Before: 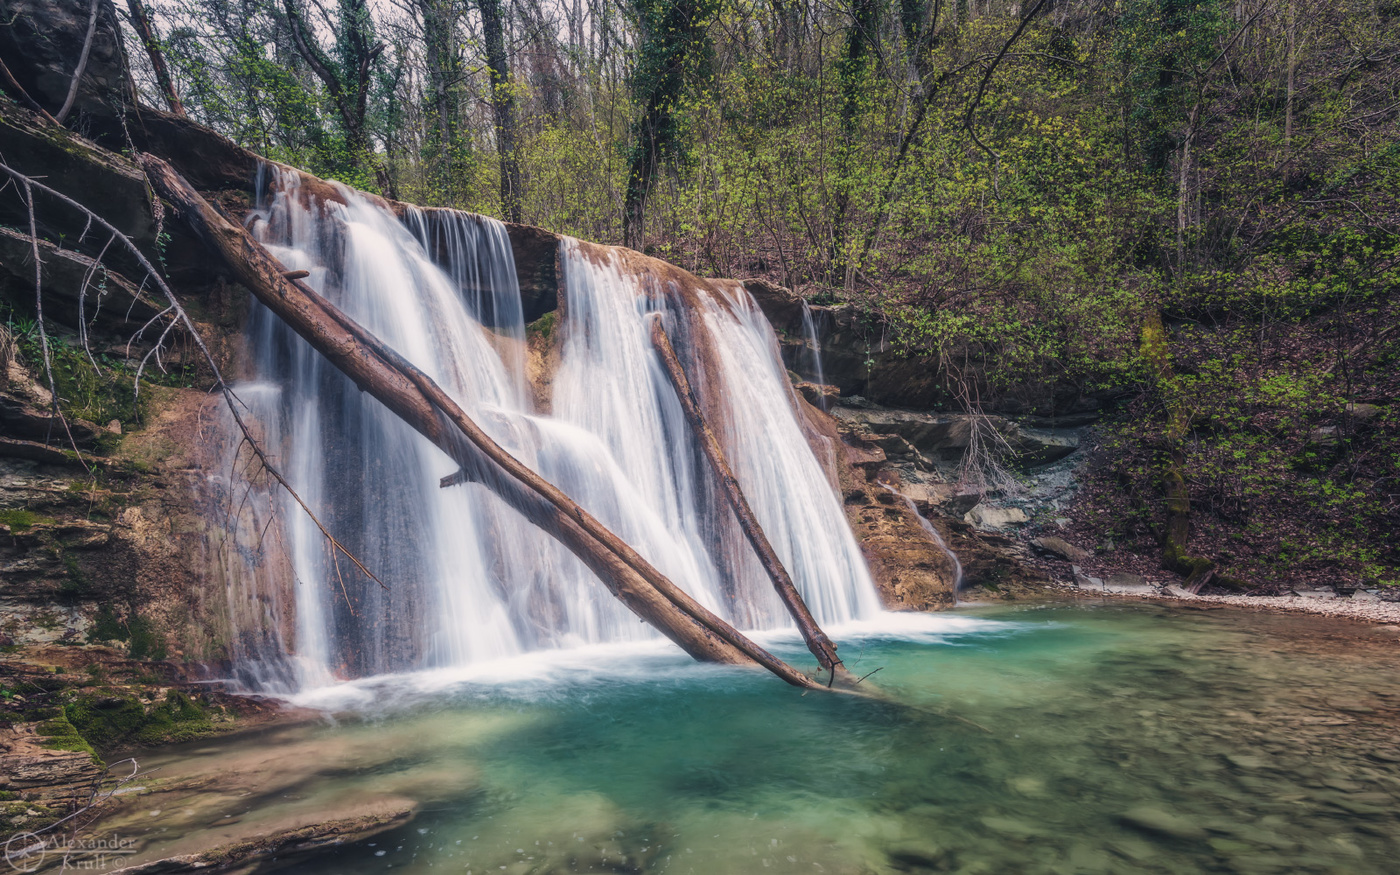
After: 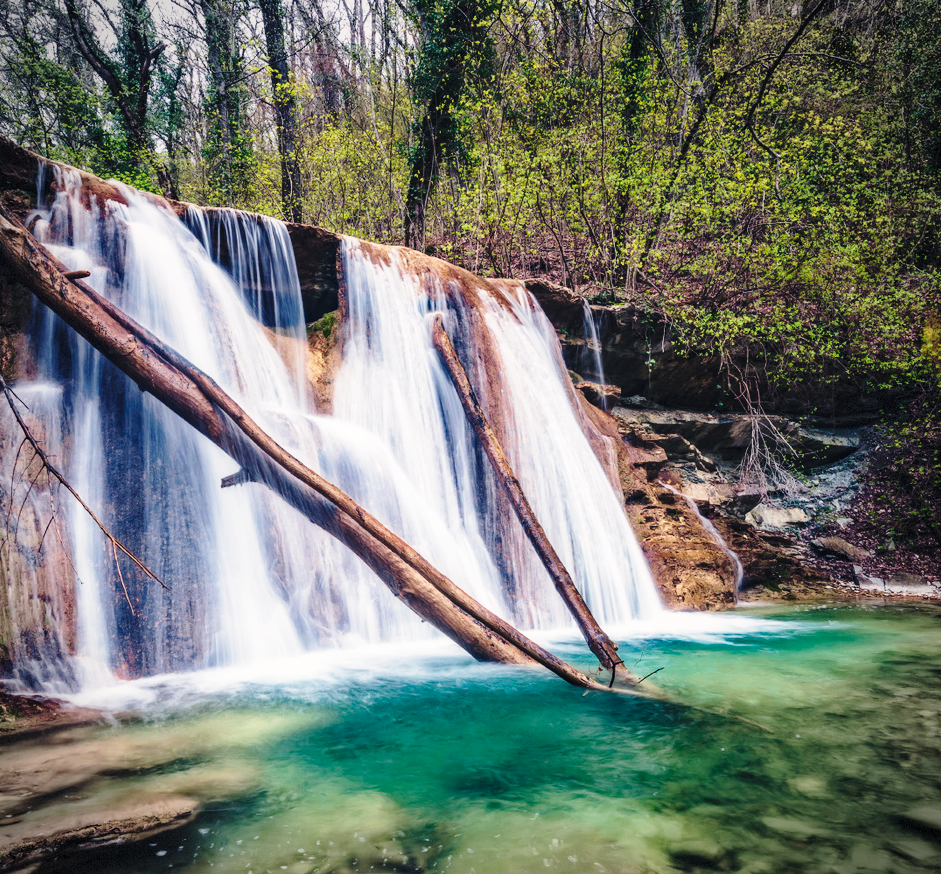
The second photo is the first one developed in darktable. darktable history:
vignetting: fall-off radius 63.82%, dithering 8-bit output
haze removal: strength 0.287, distance 0.243, compatibility mode true, adaptive false
crop and rotate: left 15.703%, right 17.016%
base curve: curves: ch0 [(0, 0) (0.04, 0.03) (0.133, 0.232) (0.448, 0.748) (0.843, 0.968) (1, 1)], preserve colors none
